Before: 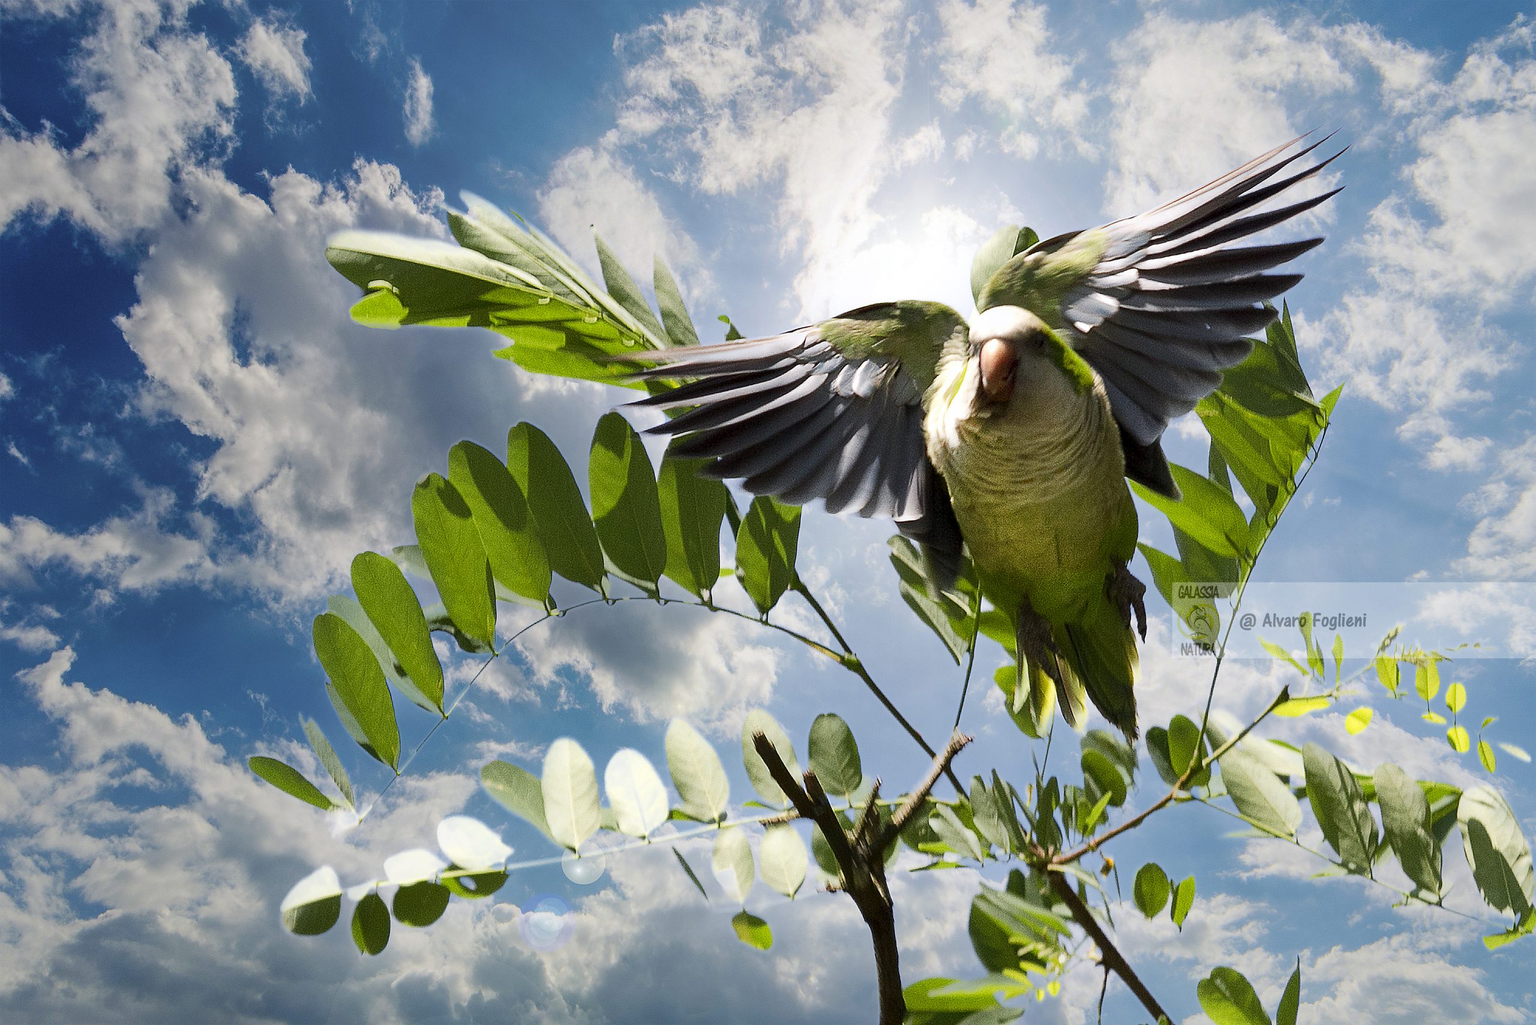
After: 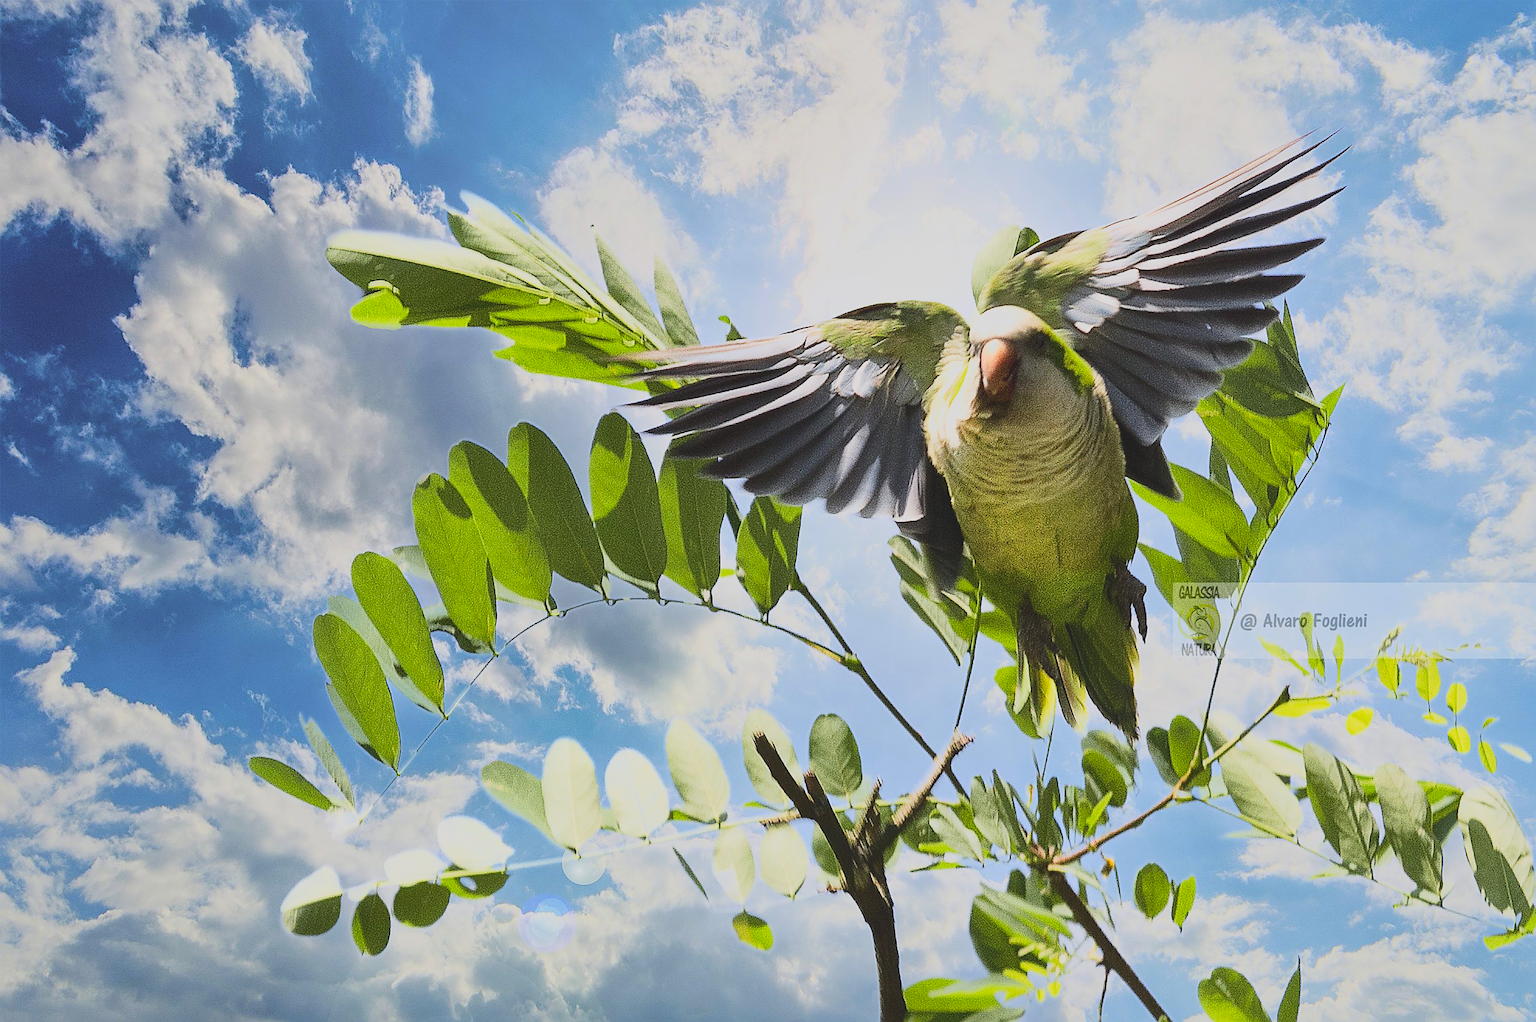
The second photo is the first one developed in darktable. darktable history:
contrast brightness saturation: contrast -0.28
local contrast: mode bilateral grid, contrast 20, coarseness 50, detail 120%, midtone range 0.2
sharpen: on, module defaults
base curve: curves: ch0 [(0, 0) (0.028, 0.03) (0.121, 0.232) (0.46, 0.748) (0.859, 0.968) (1, 1)]
crop: top 0.05%, bottom 0.098%
